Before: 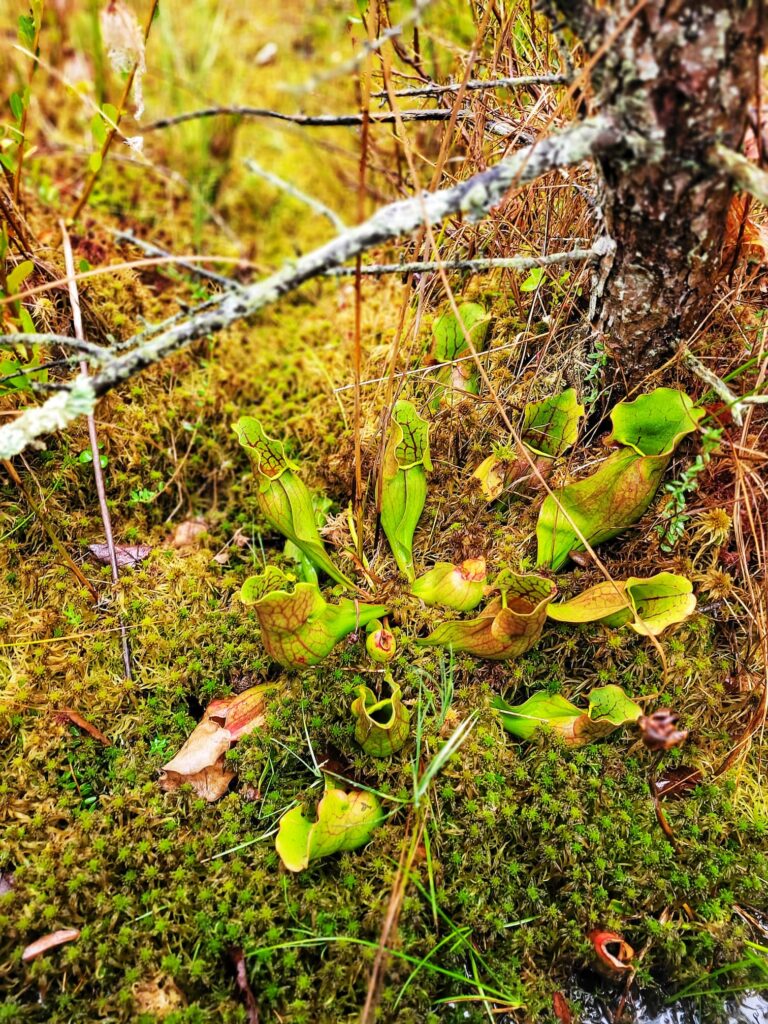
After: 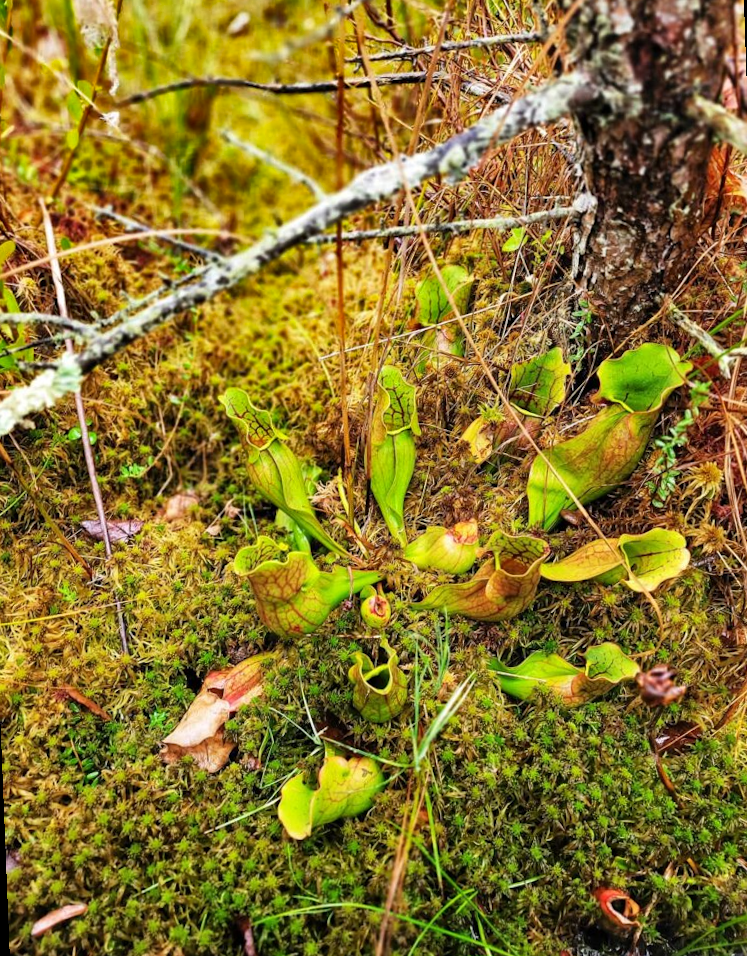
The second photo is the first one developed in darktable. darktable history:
color zones: curves: ch0 [(0, 0.5) (0.143, 0.5) (0.286, 0.5) (0.429, 0.5) (0.571, 0.5) (0.714, 0.476) (0.857, 0.5) (1, 0.5)]; ch2 [(0, 0.5) (0.143, 0.5) (0.286, 0.5) (0.429, 0.5) (0.571, 0.5) (0.714, 0.487) (0.857, 0.5) (1, 0.5)]
rotate and perspective: rotation -2.12°, lens shift (vertical) 0.009, lens shift (horizontal) -0.008, automatic cropping original format, crop left 0.036, crop right 0.964, crop top 0.05, crop bottom 0.959
shadows and highlights: shadows 20.91, highlights -82.73, soften with gaussian
white balance: emerald 1
